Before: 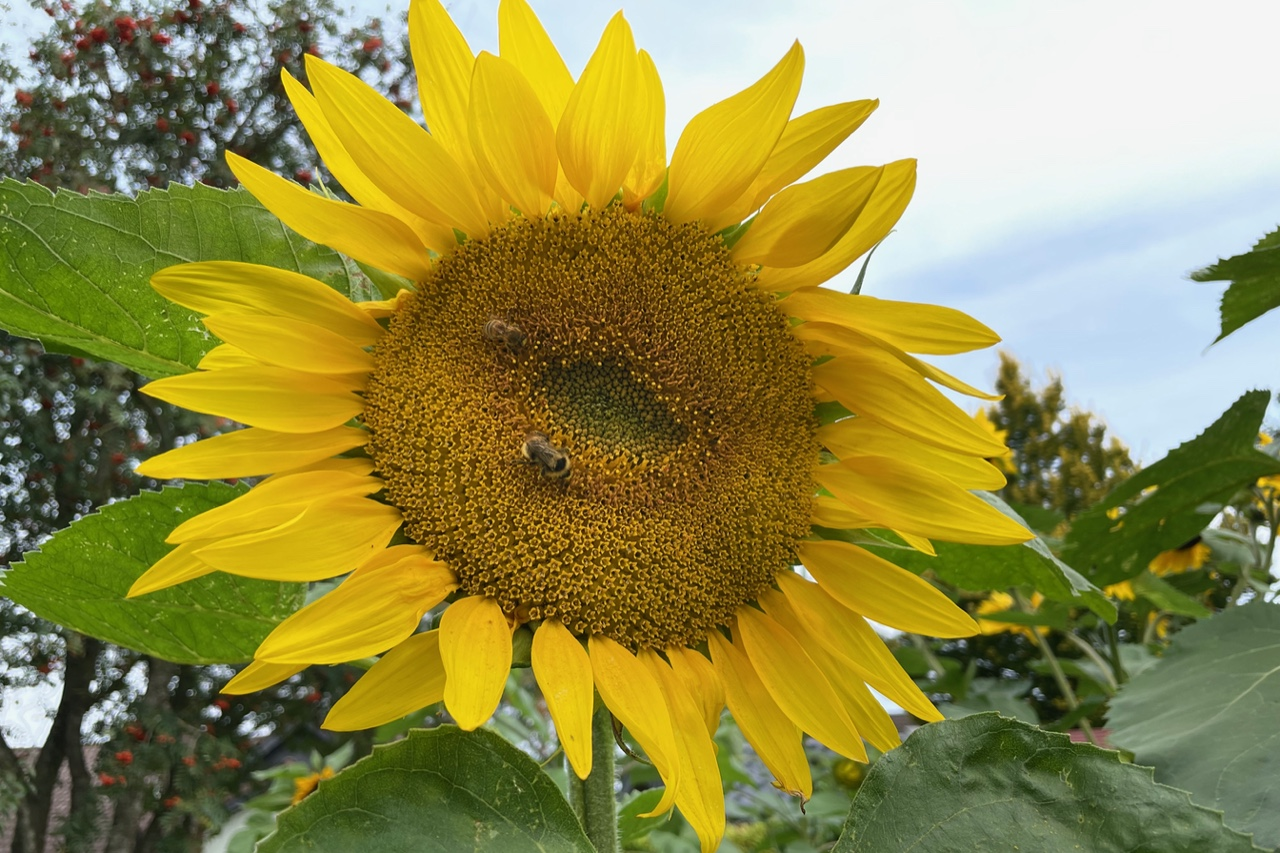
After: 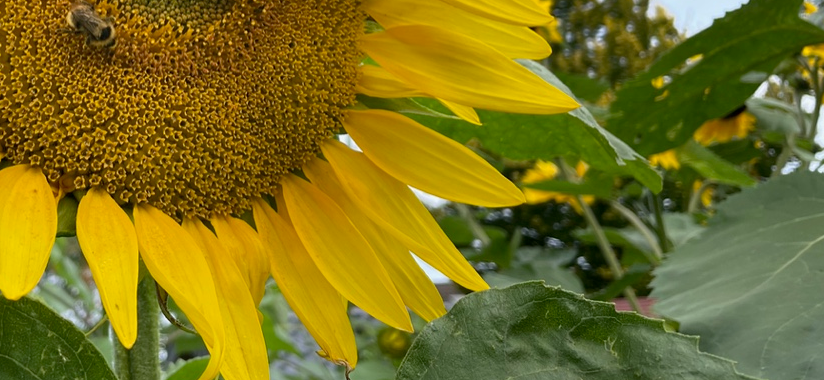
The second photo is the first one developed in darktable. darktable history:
crop and rotate: left 35.552%, top 50.639%, bottom 4.784%
